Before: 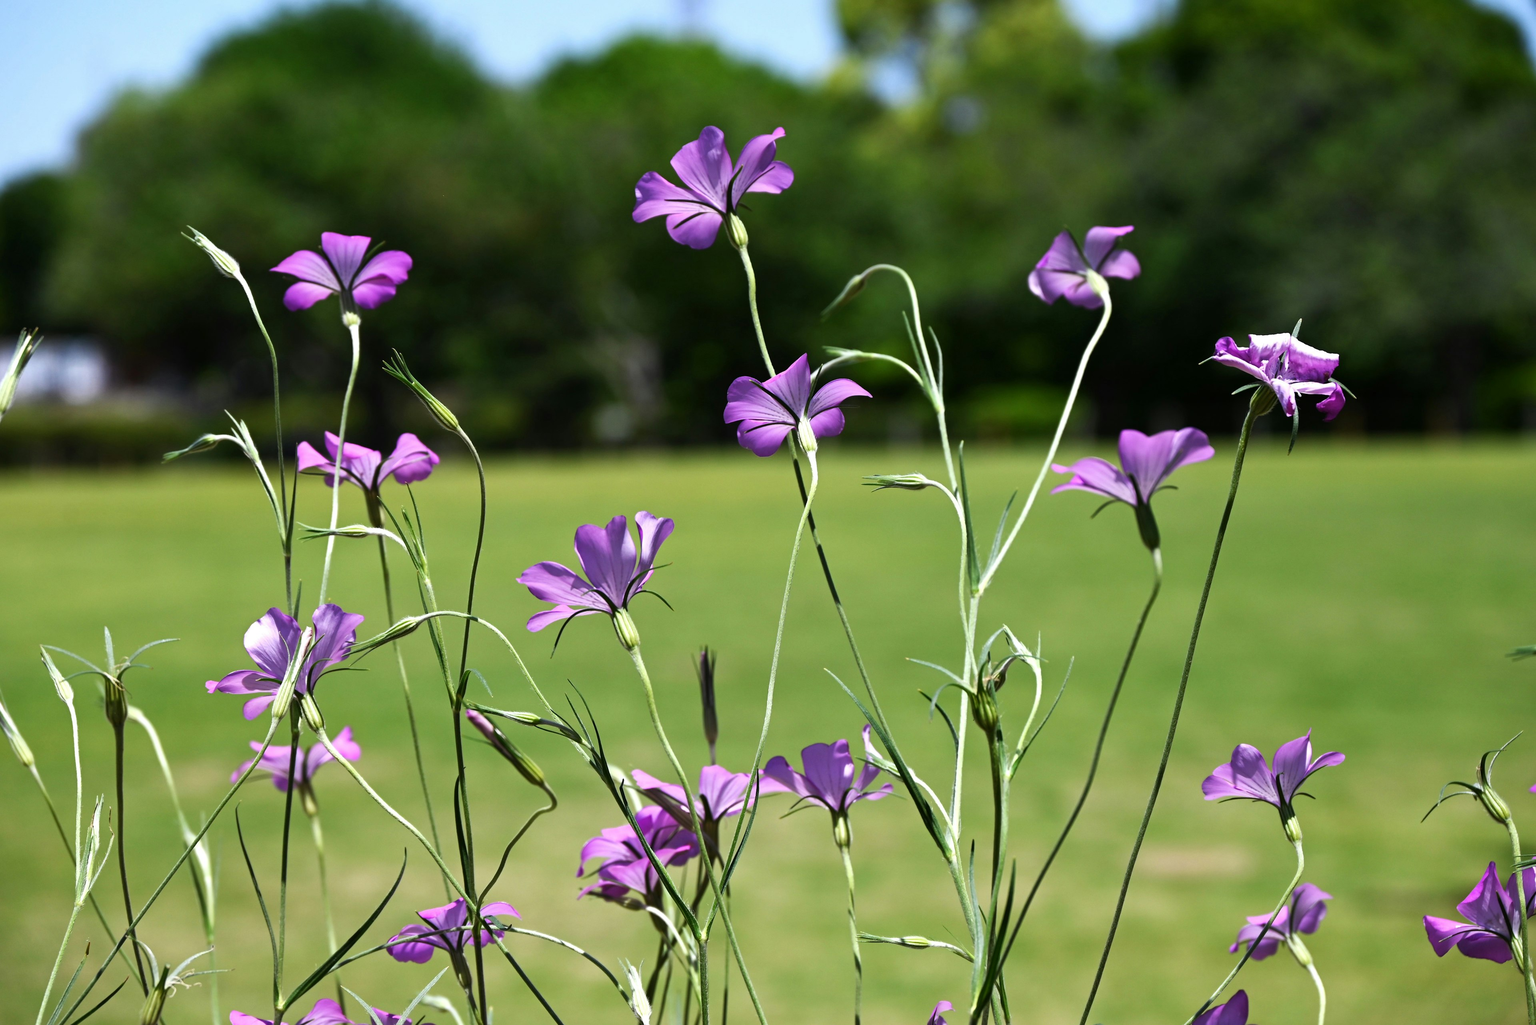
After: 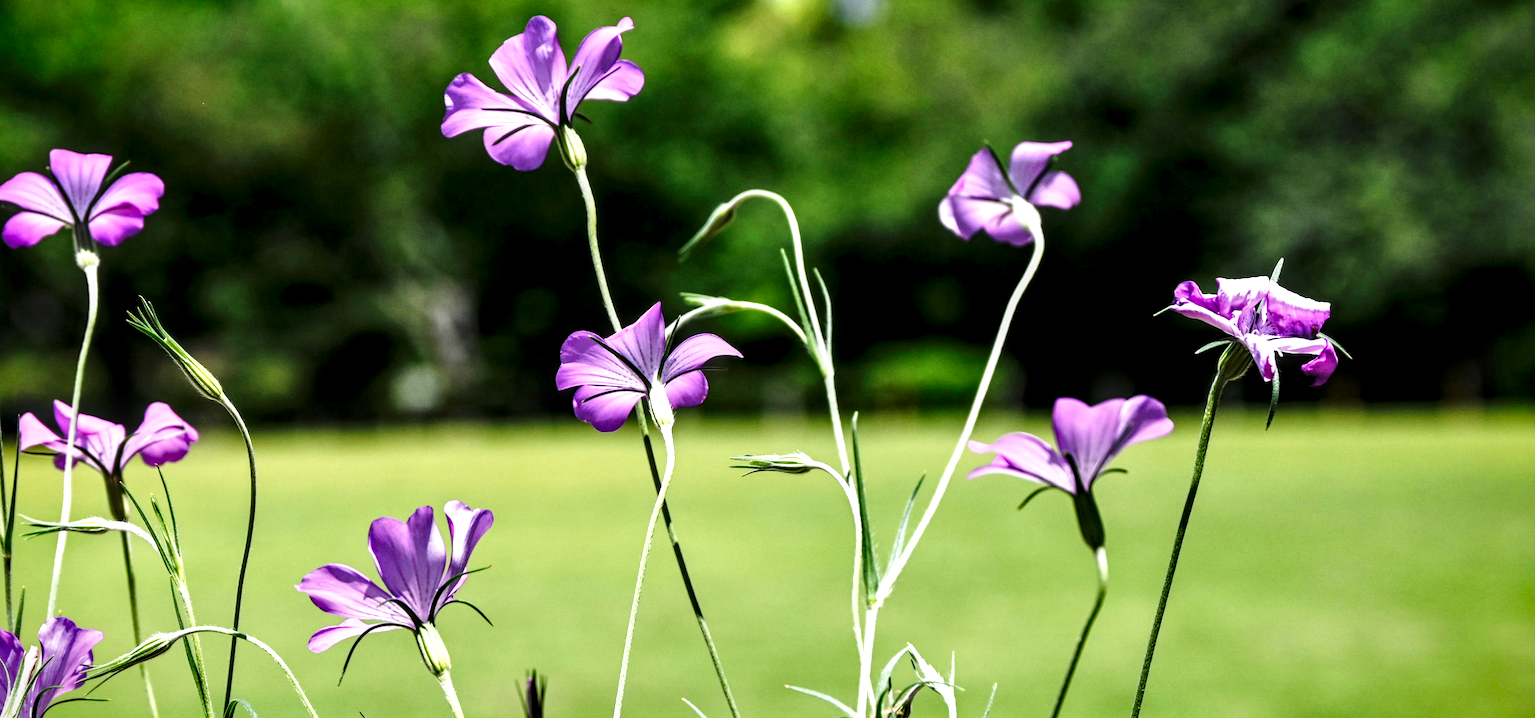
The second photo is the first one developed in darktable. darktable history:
crop: left 18.38%, top 11.092%, right 2.134%, bottom 33.217%
local contrast: highlights 79%, shadows 56%, detail 175%, midtone range 0.428
vignetting: fall-off start 88.53%, fall-off radius 44.2%, saturation 0.376, width/height ratio 1.161
base curve: curves: ch0 [(0, 0) (0.028, 0.03) (0.121, 0.232) (0.46, 0.748) (0.859, 0.968) (1, 1)], preserve colors none
